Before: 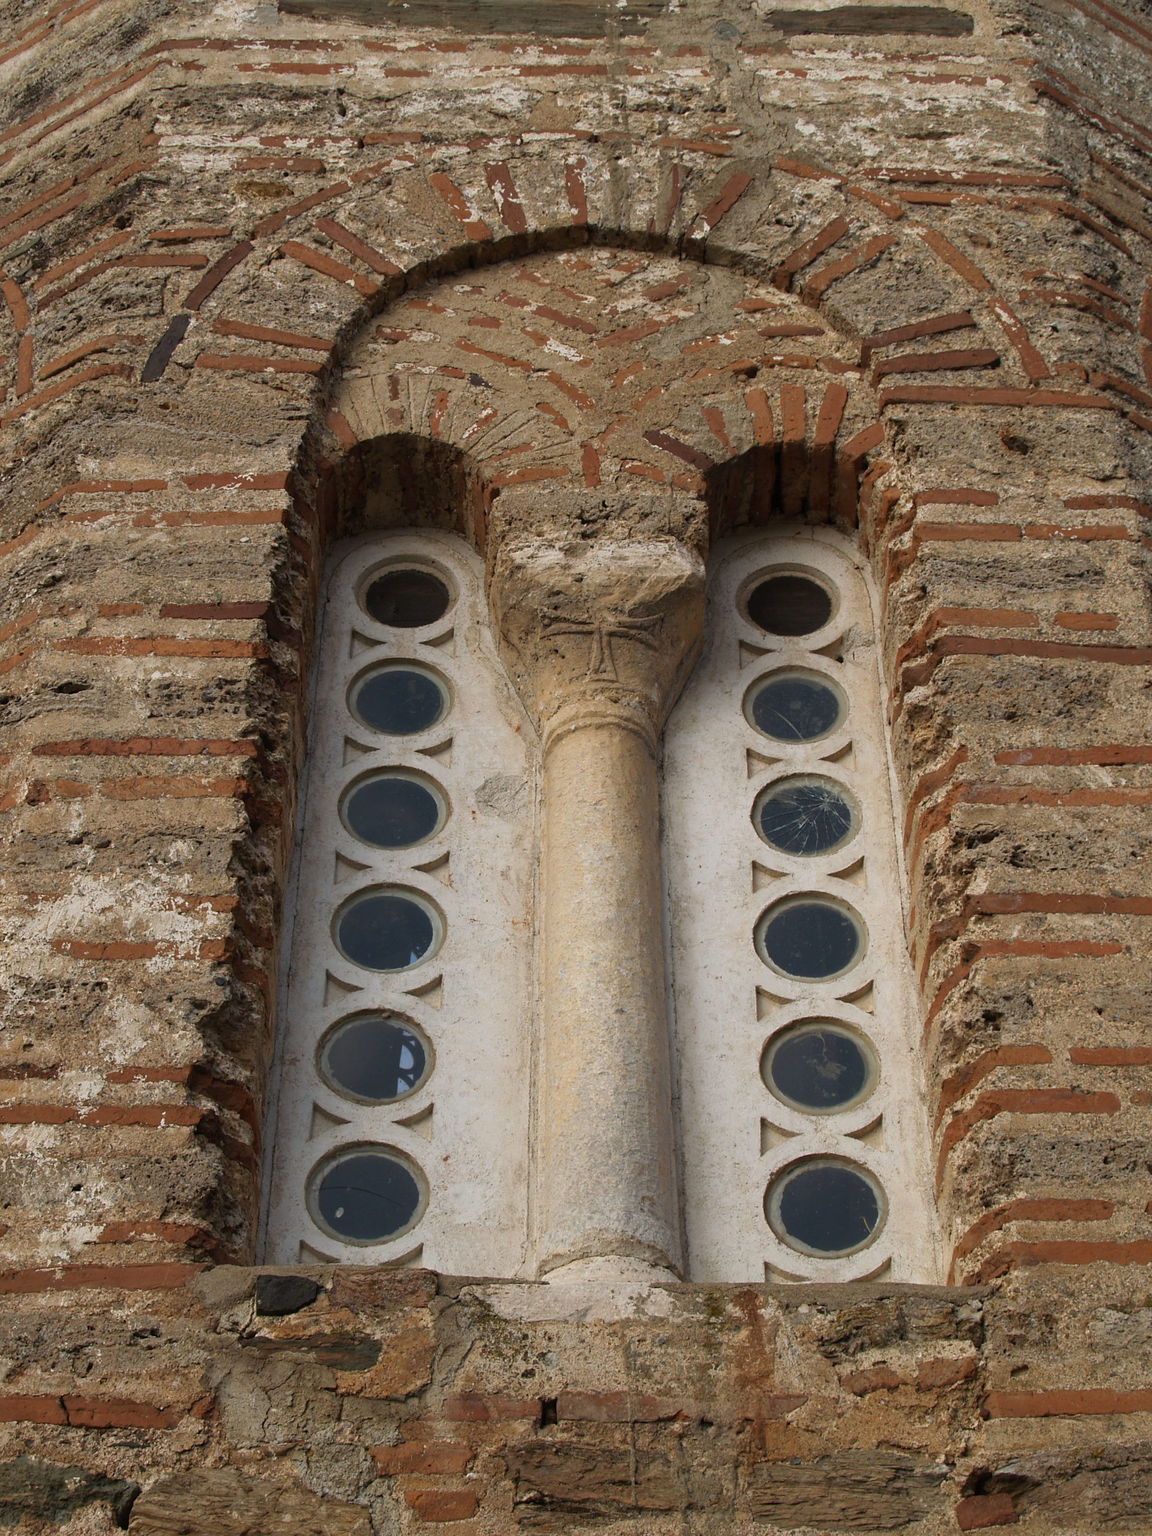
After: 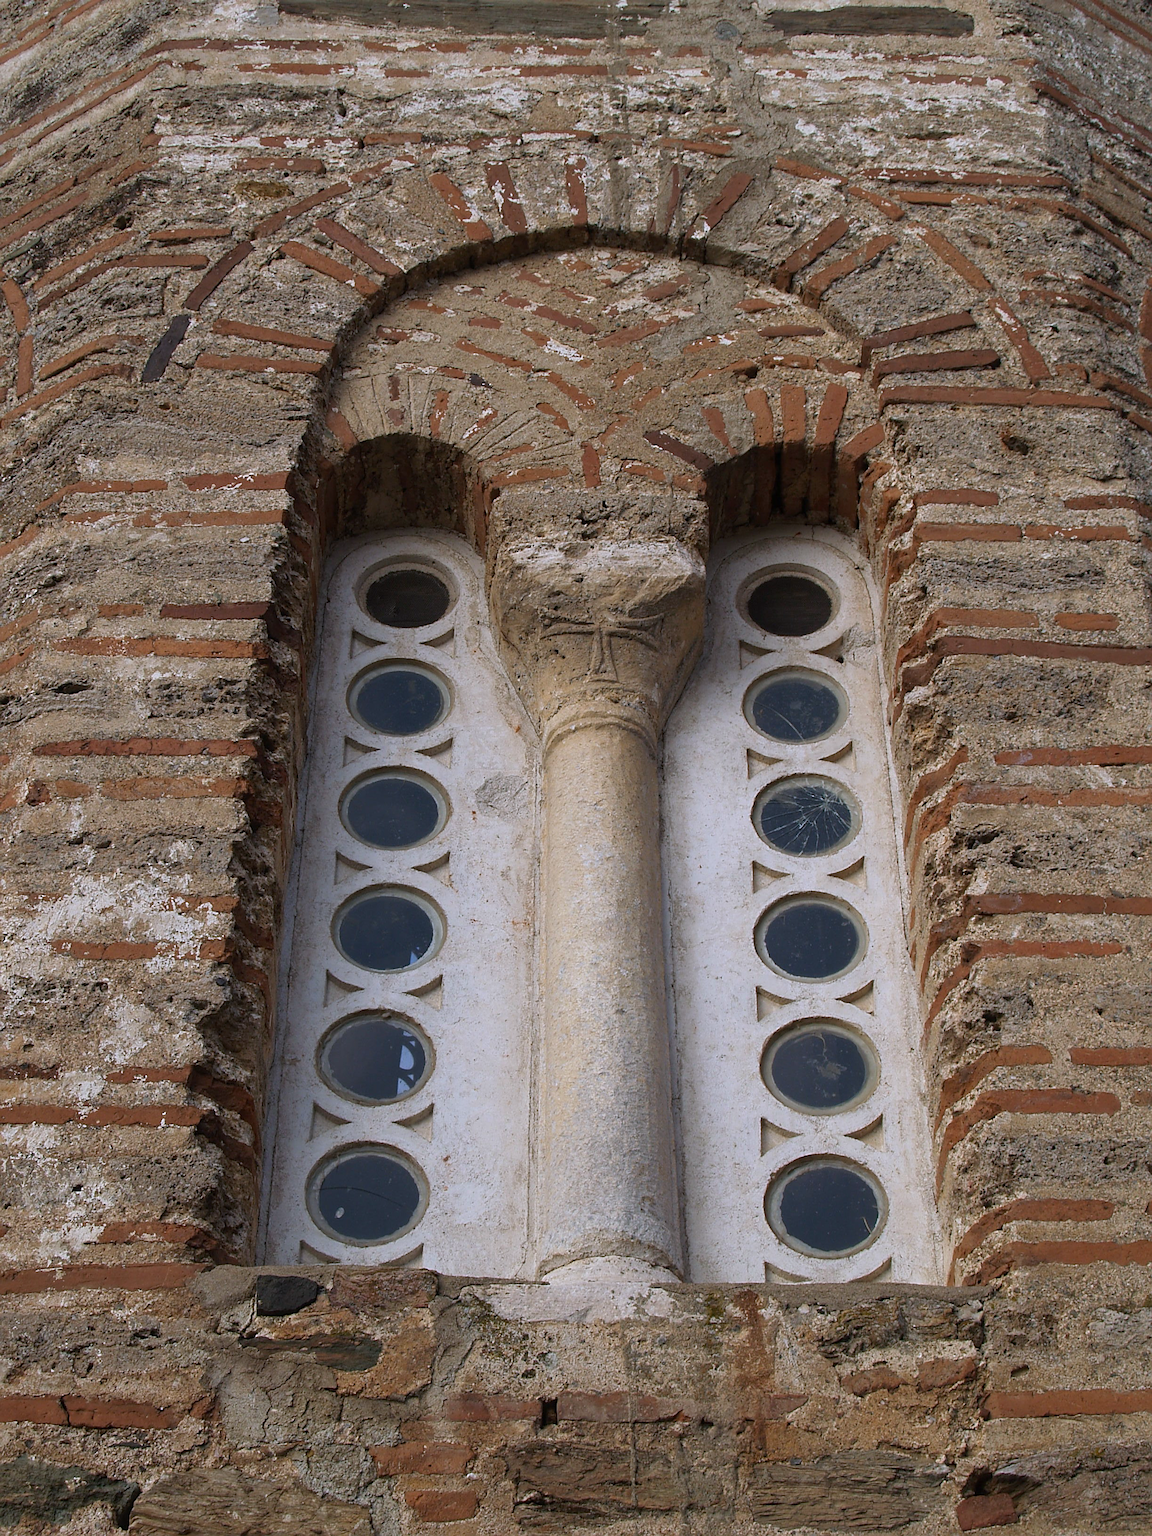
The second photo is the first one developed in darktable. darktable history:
sharpen: on, module defaults
white balance: red 0.967, blue 1.119, emerald 0.756
